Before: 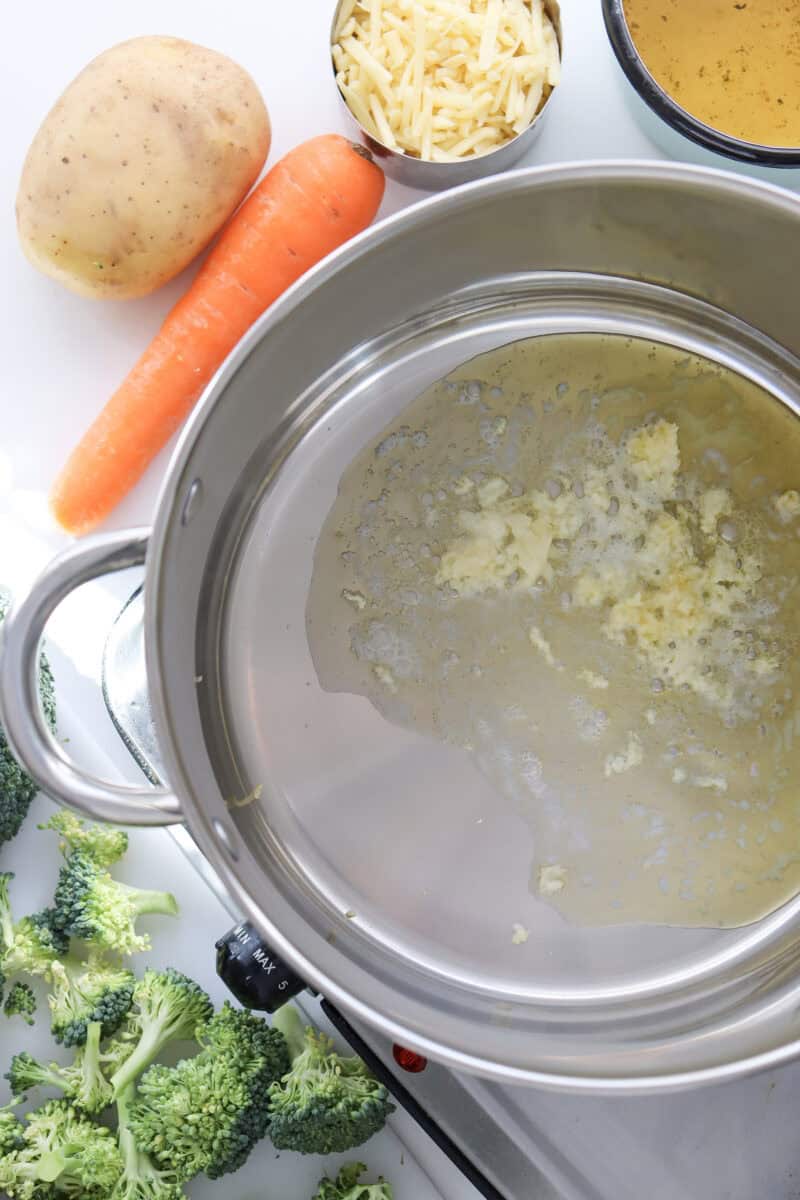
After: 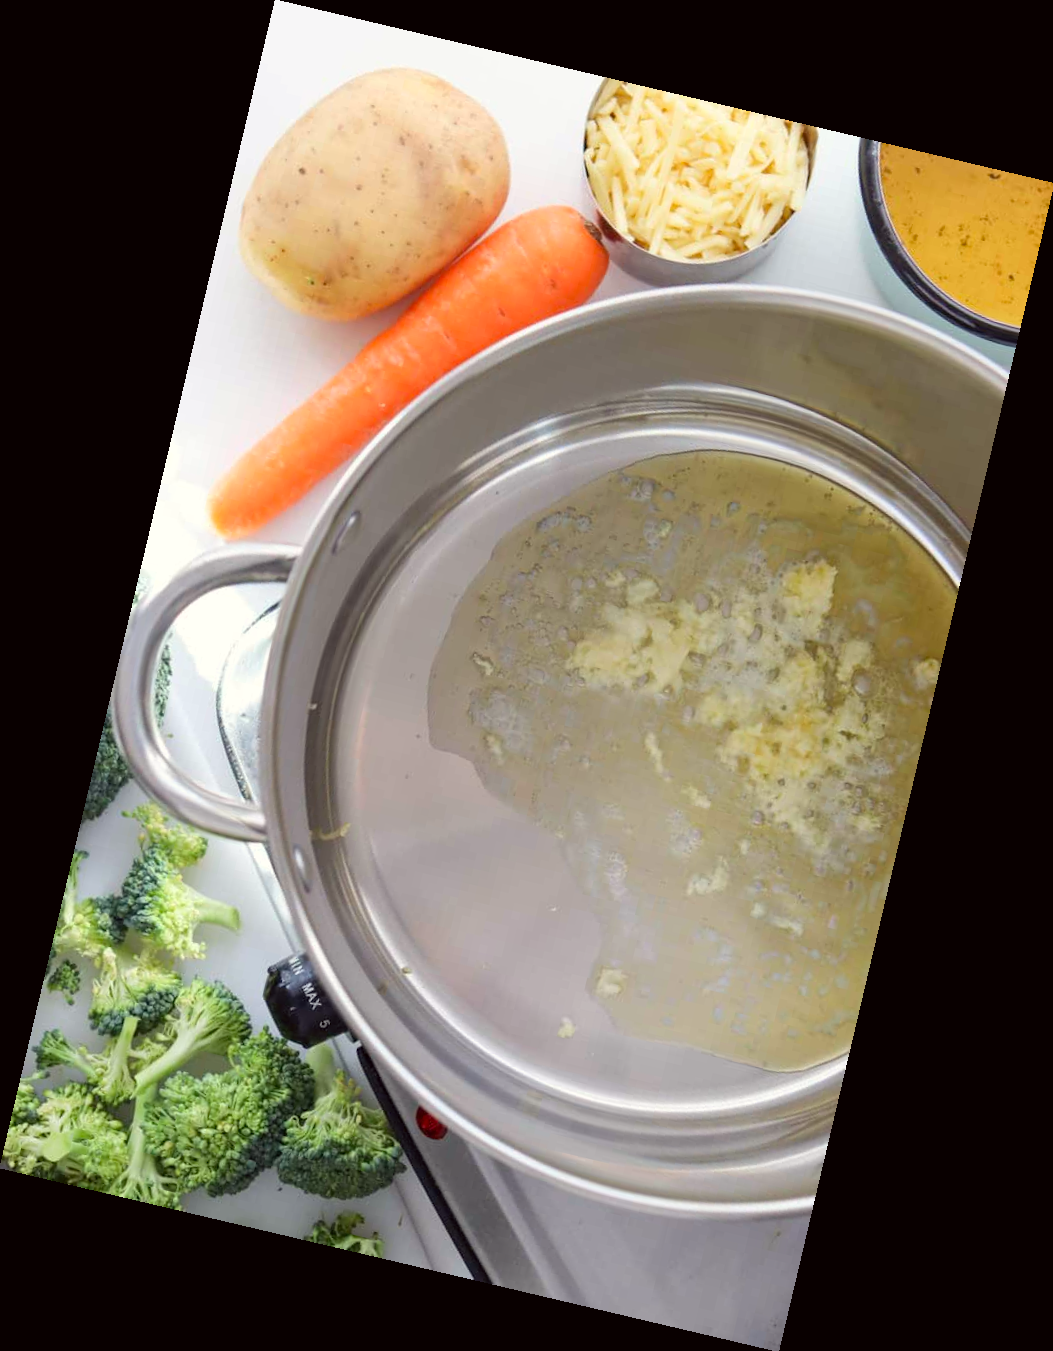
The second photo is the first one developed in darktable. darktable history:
color correction: highlights a* -0.95, highlights b* 4.5, shadows a* 3.55
rotate and perspective: rotation 13.27°, automatic cropping off
